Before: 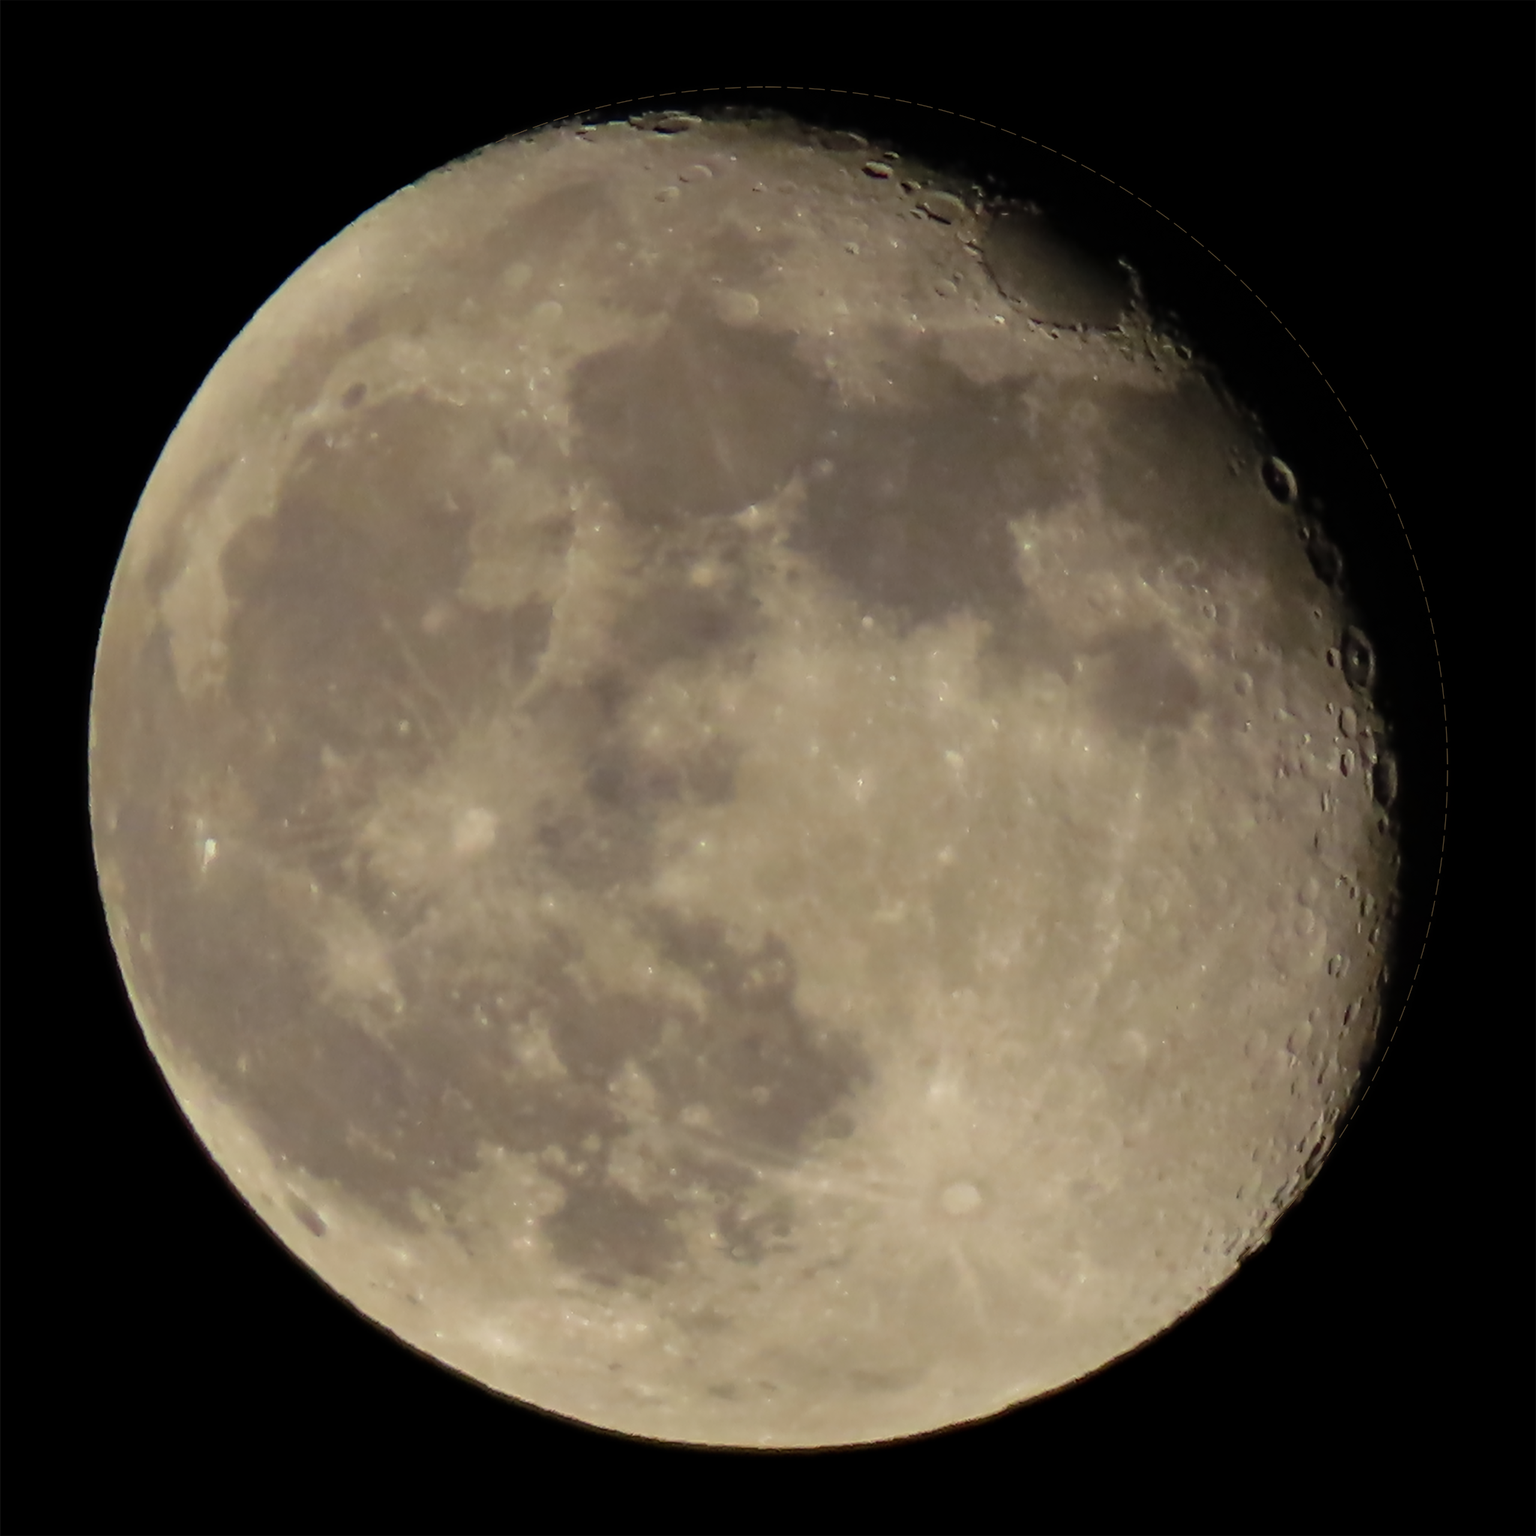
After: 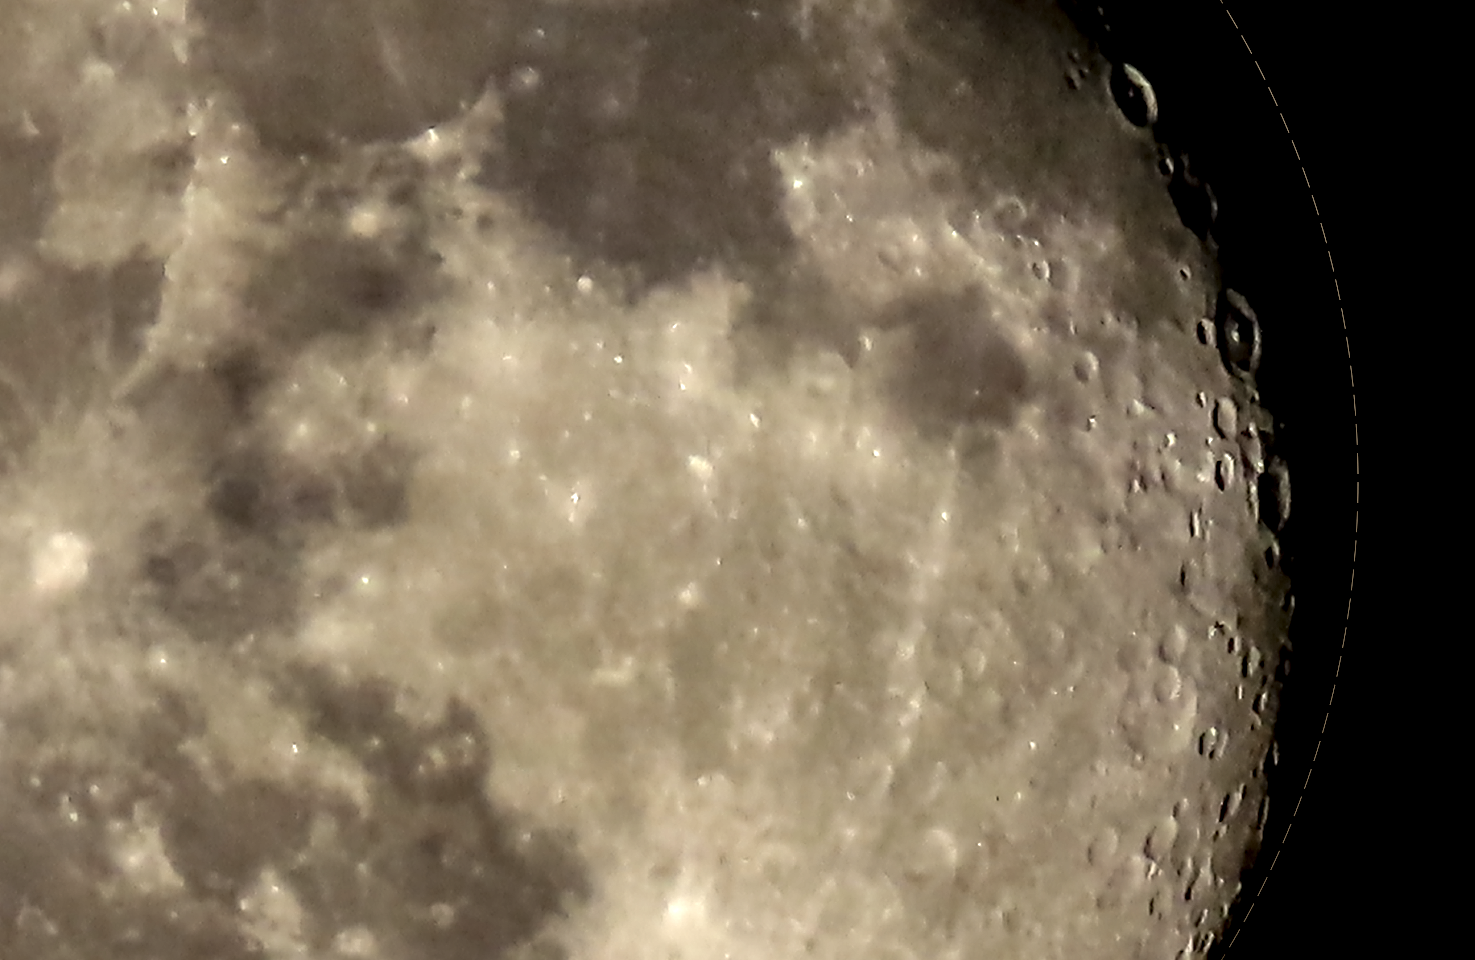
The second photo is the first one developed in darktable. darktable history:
crop and rotate: left 27.941%, top 26.642%, bottom 26.461%
sharpen: radius 3.106
local contrast: shadows 184%, detail 223%
